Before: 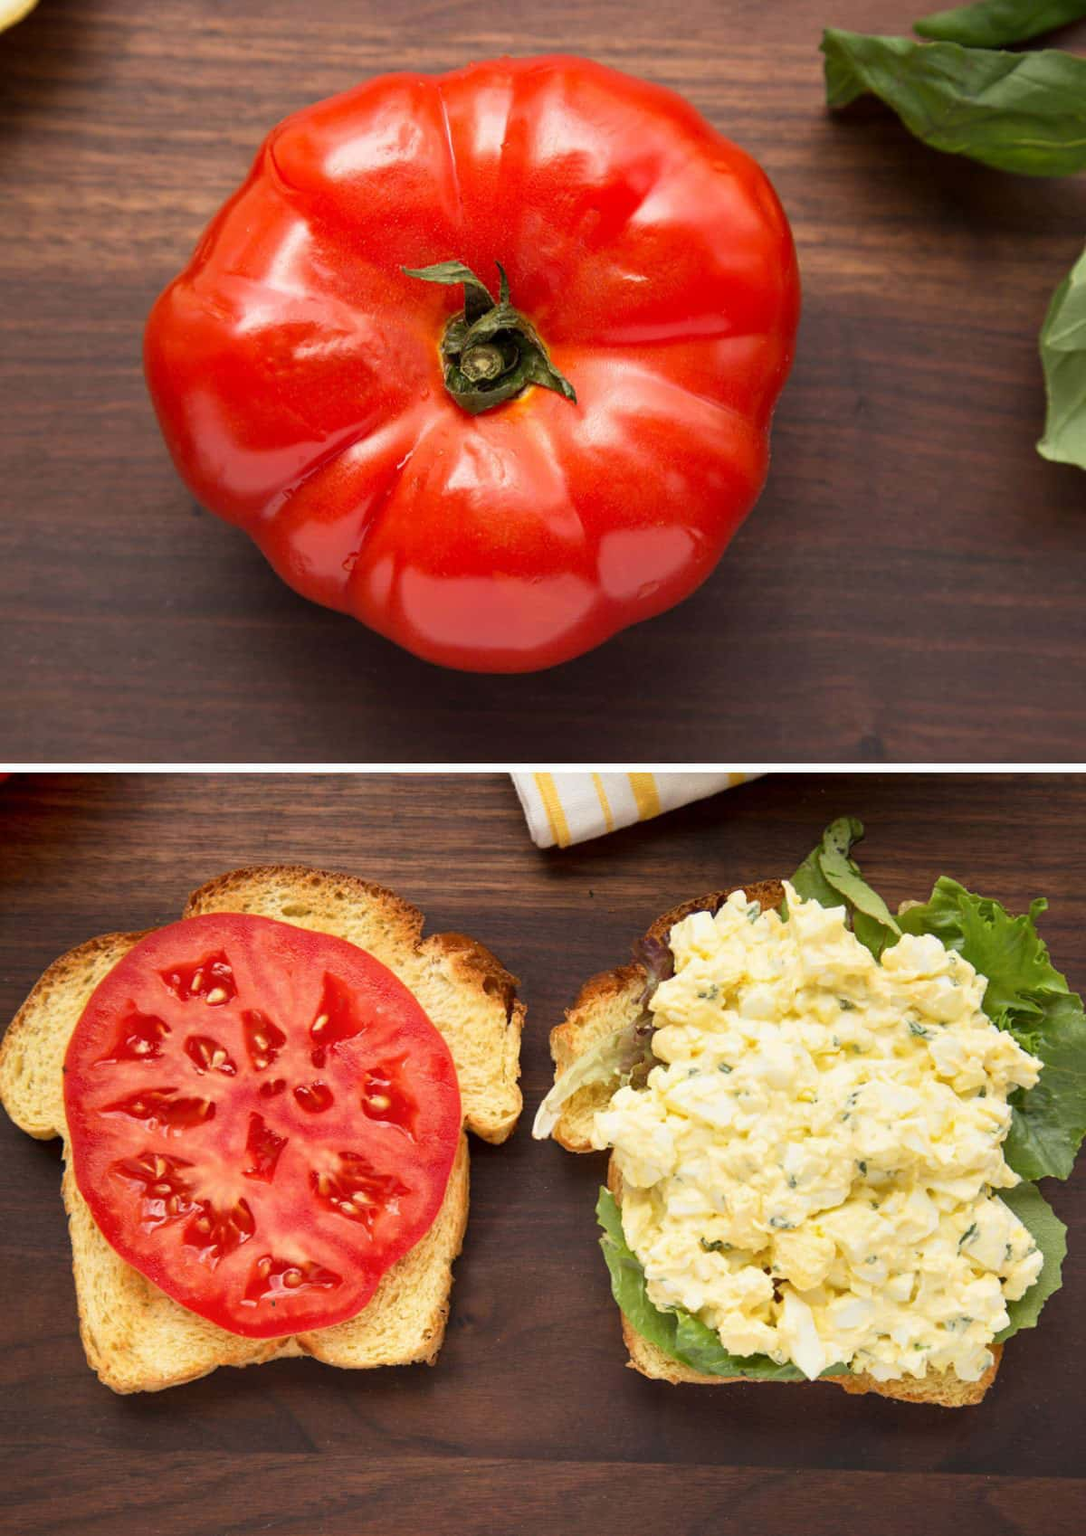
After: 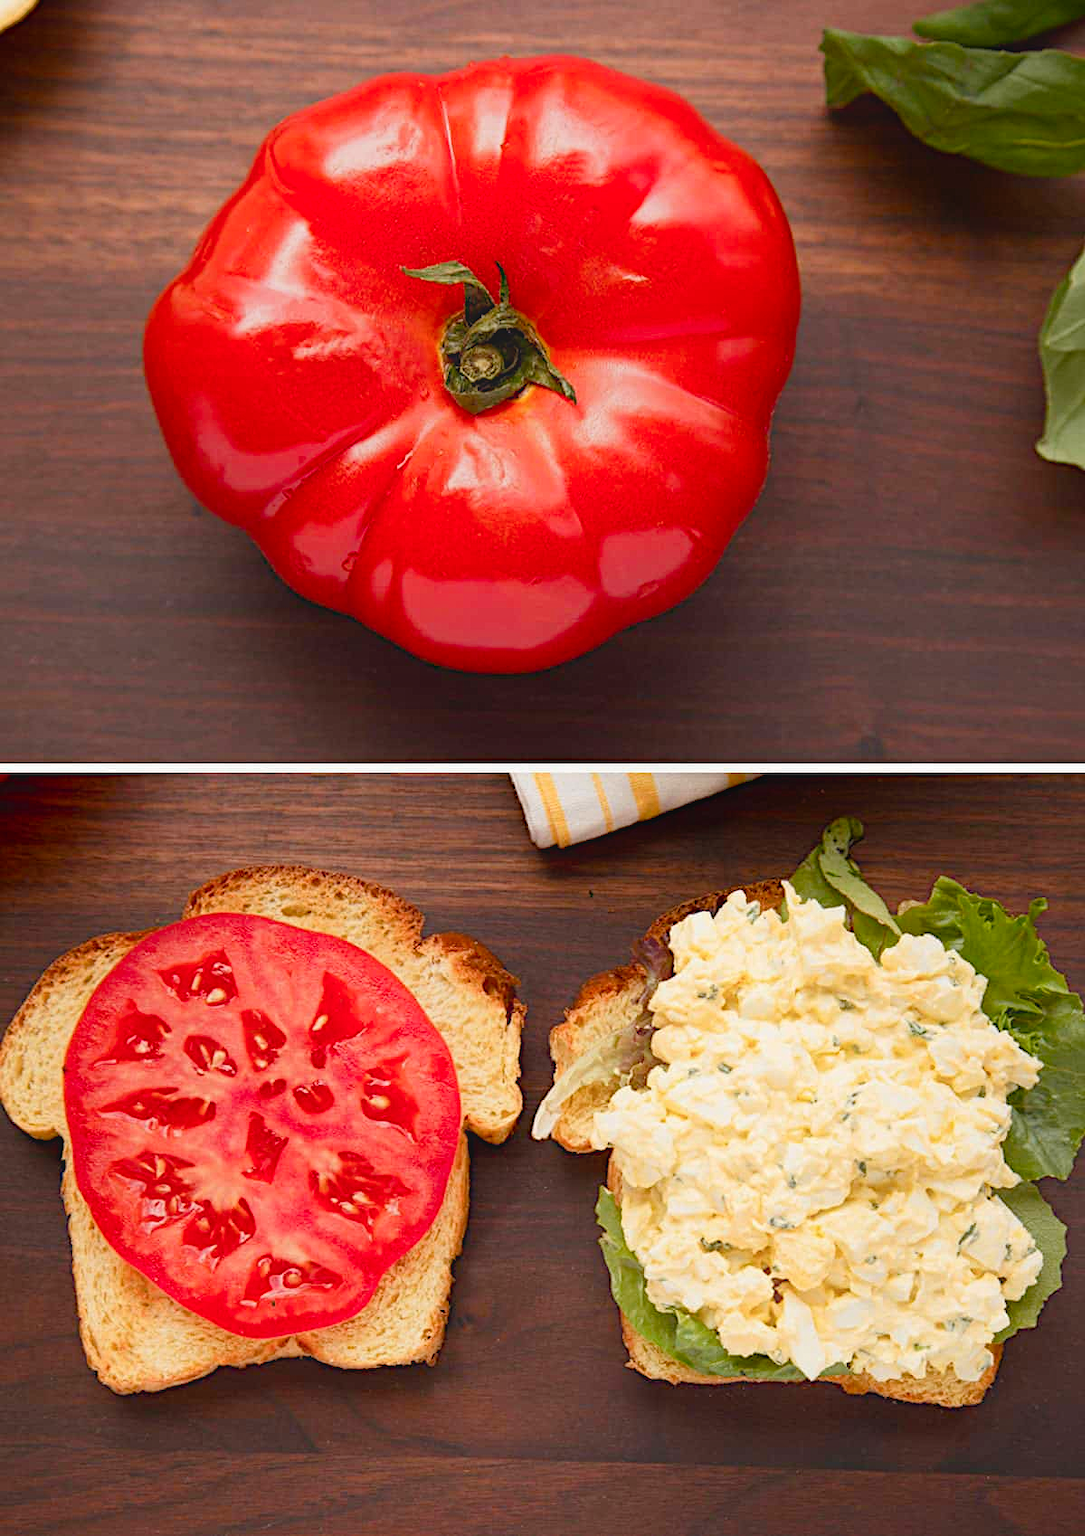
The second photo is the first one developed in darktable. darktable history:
color balance rgb "basic colorfulness: standard": perceptual saturation grading › global saturation 20%, perceptual saturation grading › highlights -25%, perceptual saturation grading › shadows 25%
color balance rgb "medium contrast": perceptual brilliance grading › highlights 20%, perceptual brilliance grading › mid-tones 10%, perceptual brilliance grading › shadows -20%
rgb primaries "nice": tint hue -2.48°, red hue -0.024, green purity 1.08, blue hue -0.112, blue purity 1.17
contrast equalizer "soft": y [[0.439, 0.44, 0.442, 0.457, 0.493, 0.498], [0.5 ×6], [0.5 ×6], [0 ×6], [0 ×6]]
diffuse or sharpen "diffusion": radius span 77, 1st order speed 50%, 2nd order speed 50%, 3rd order speed 50%, 4th order speed 50% | blend: blend mode normal, opacity 25%; mask: uniform (no mask)
diffuse or sharpen "sharpen demosaicing: AA filter": edge sensitivity 1, 1st order anisotropy 100%, 2nd order anisotropy 100%, 3rd order anisotropy 100%, 4th order anisotropy 100%, 1st order speed -25%, 2nd order speed -25%, 3rd order speed -25%, 4th order speed -25%
haze removal: strength -0.1, adaptive false
